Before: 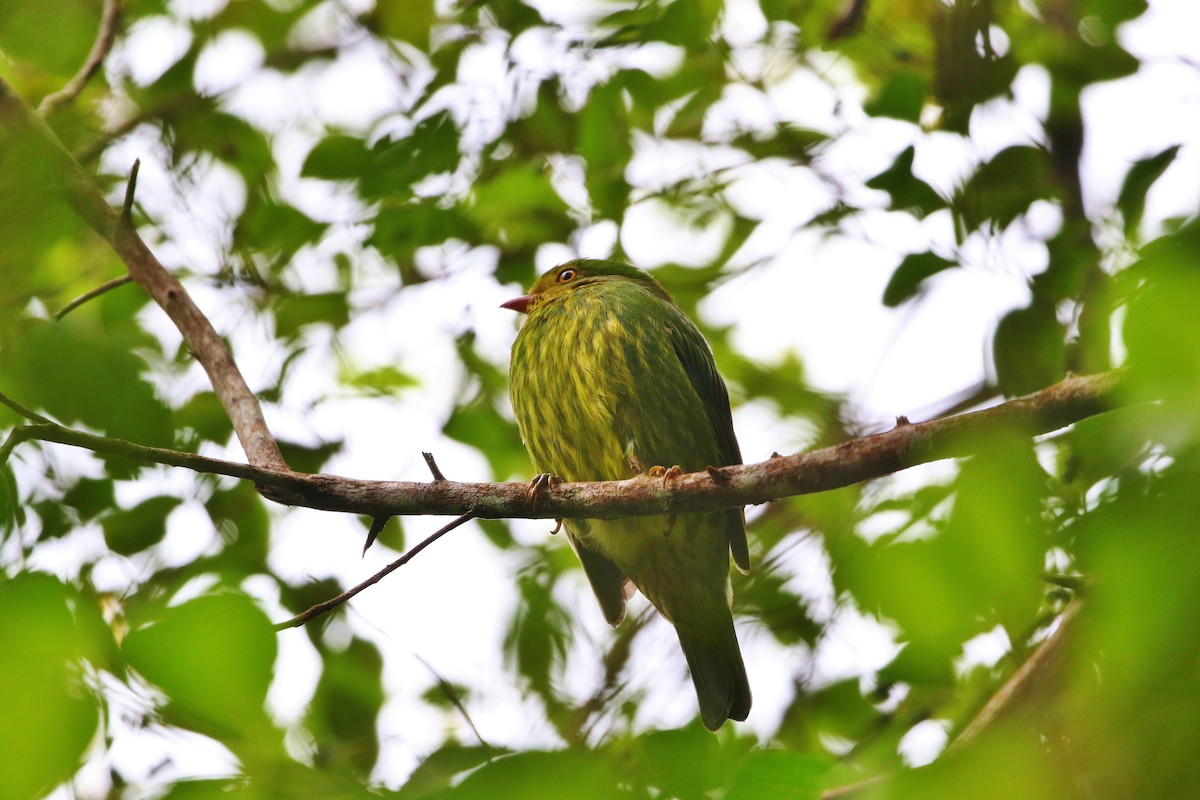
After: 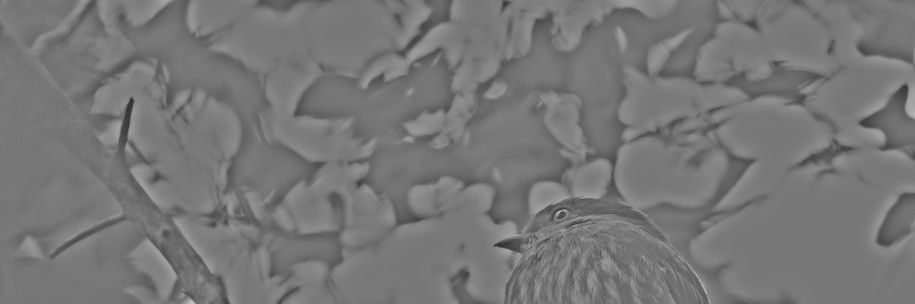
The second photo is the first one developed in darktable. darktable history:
crop: left 0.579%, top 7.627%, right 23.167%, bottom 54.275%
highpass: sharpness 25.84%, contrast boost 14.94%
